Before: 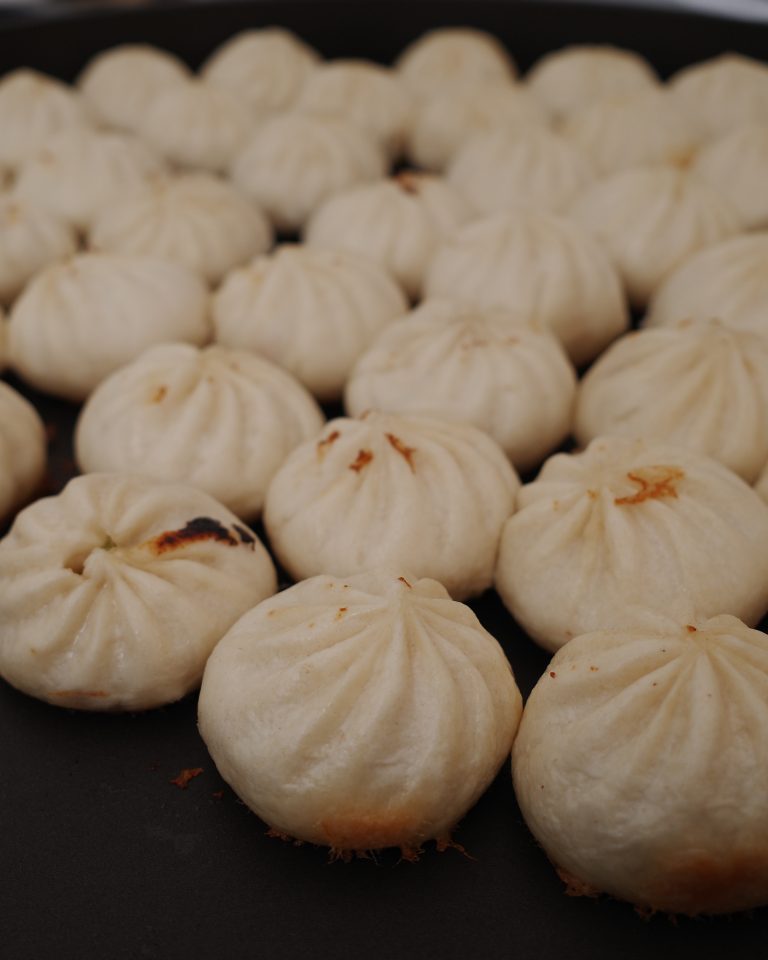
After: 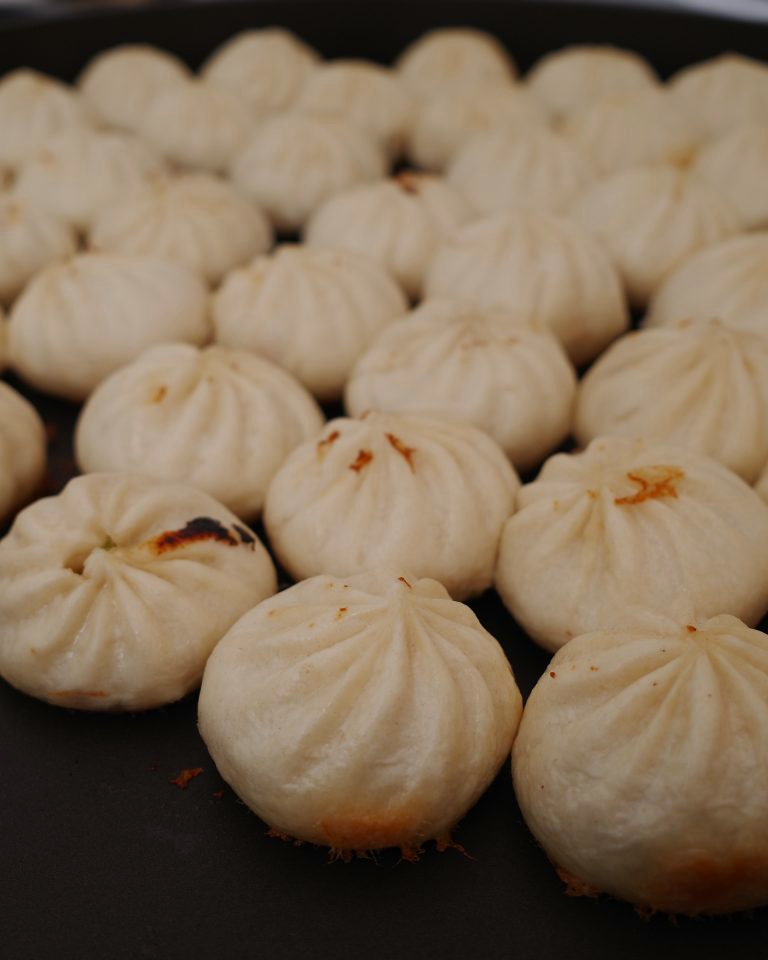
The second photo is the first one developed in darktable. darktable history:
contrast brightness saturation: contrast 0.037, saturation 0.156
